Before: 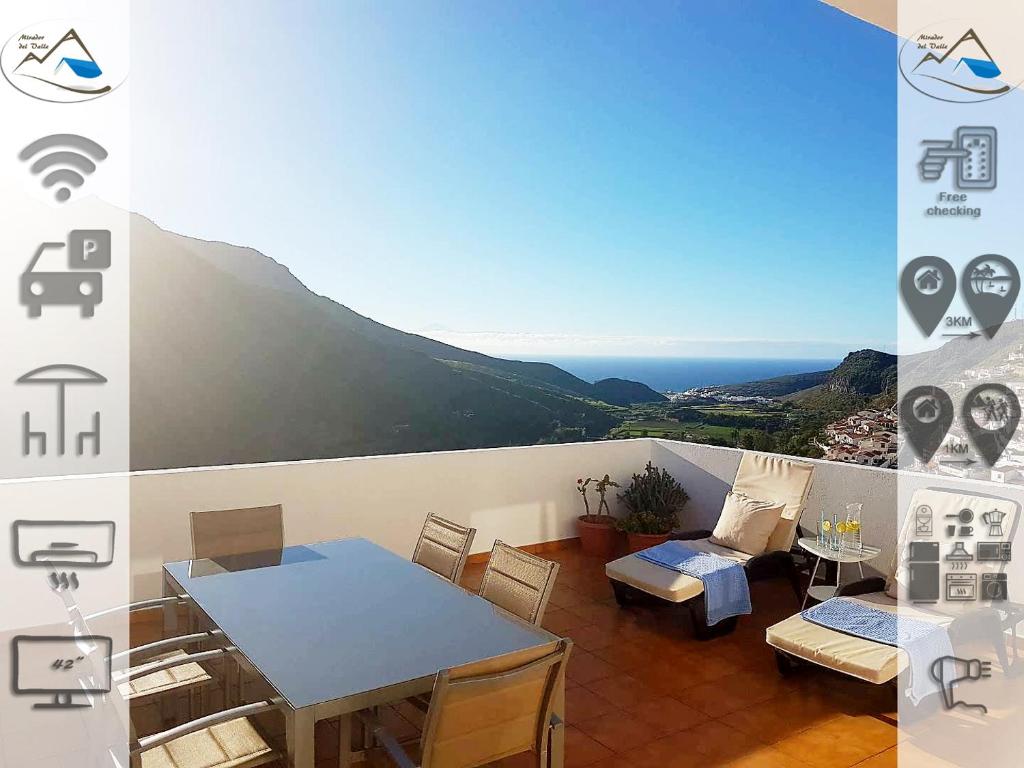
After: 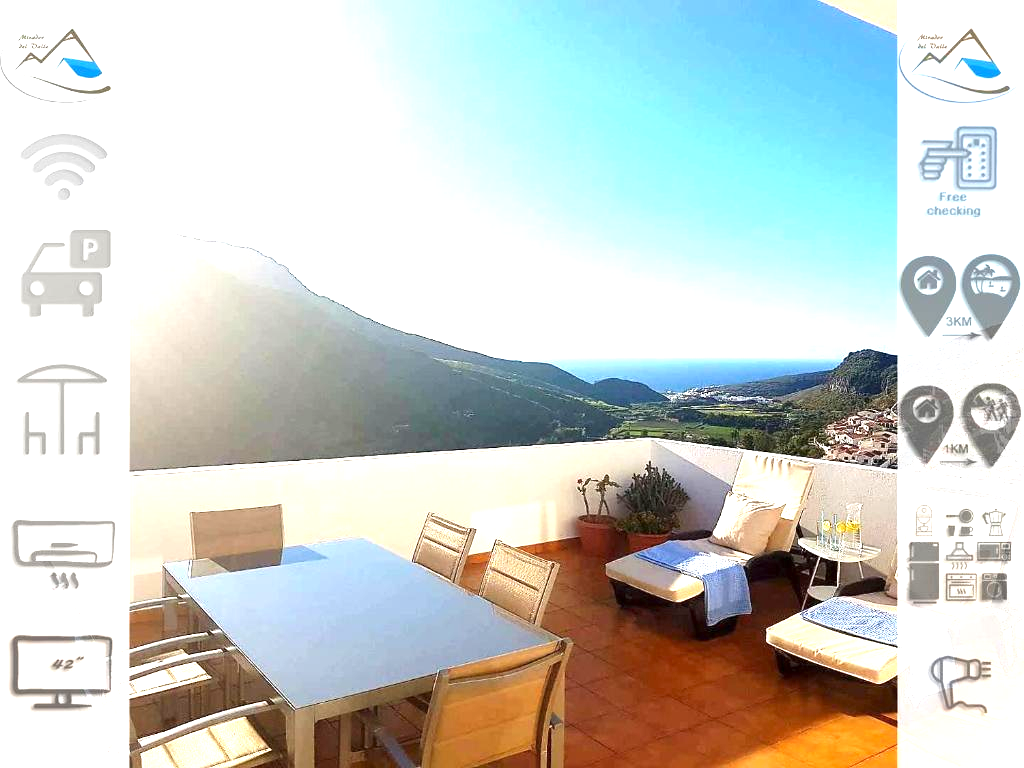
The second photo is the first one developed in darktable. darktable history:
exposure: exposure 1.161 EV, compensate highlight preservation false
